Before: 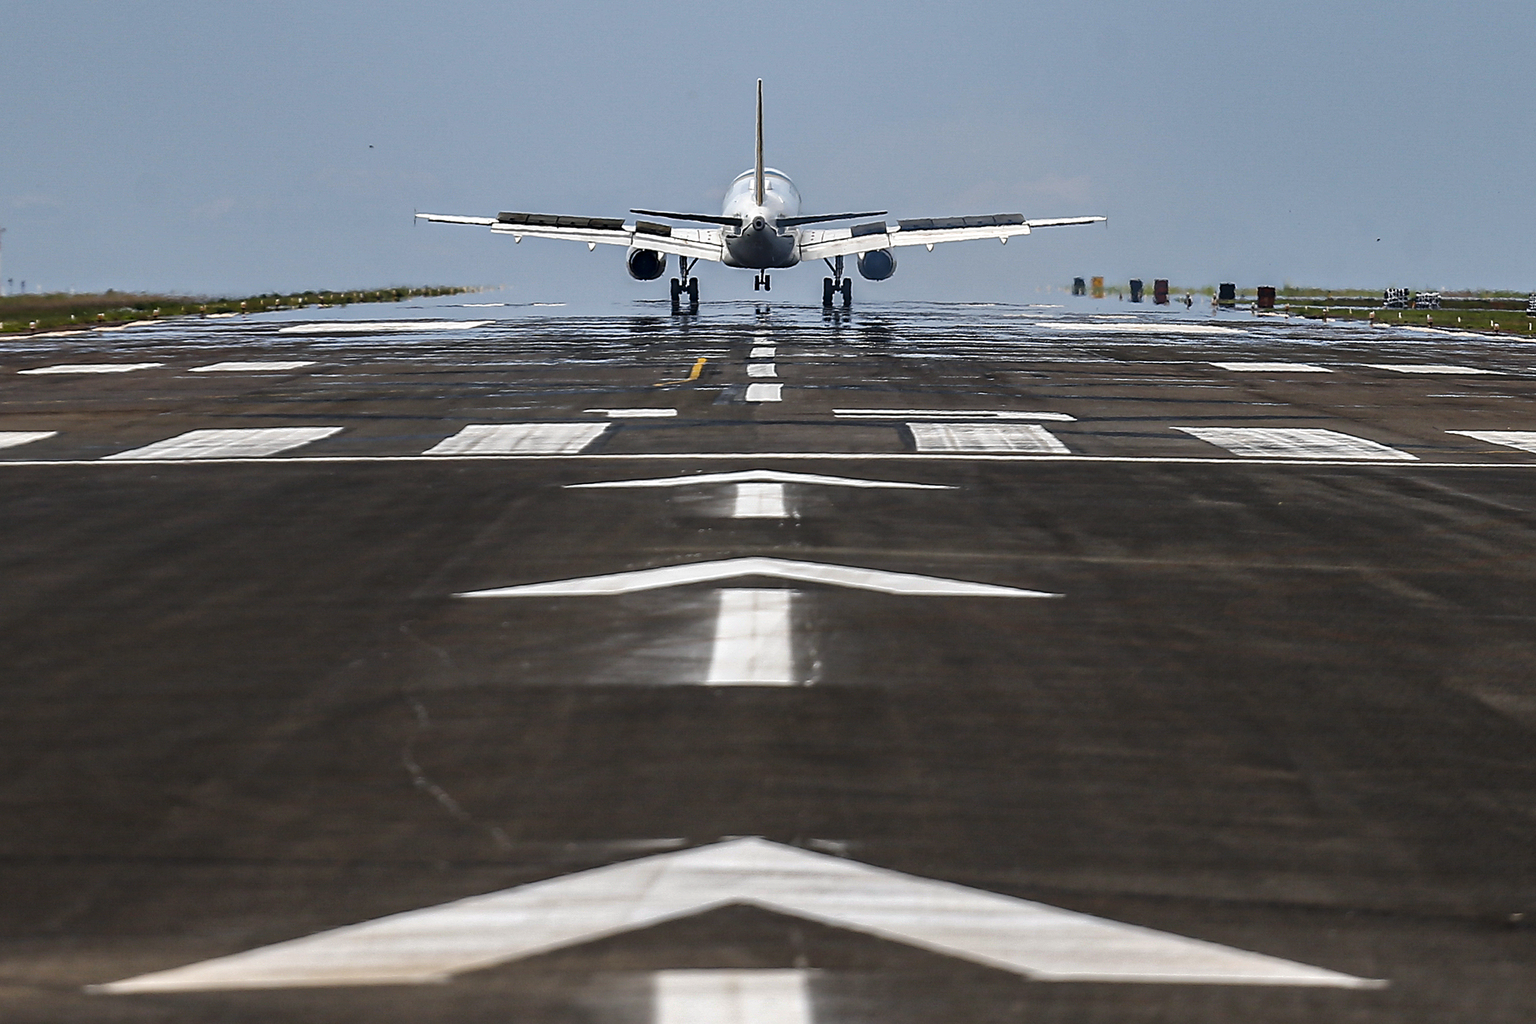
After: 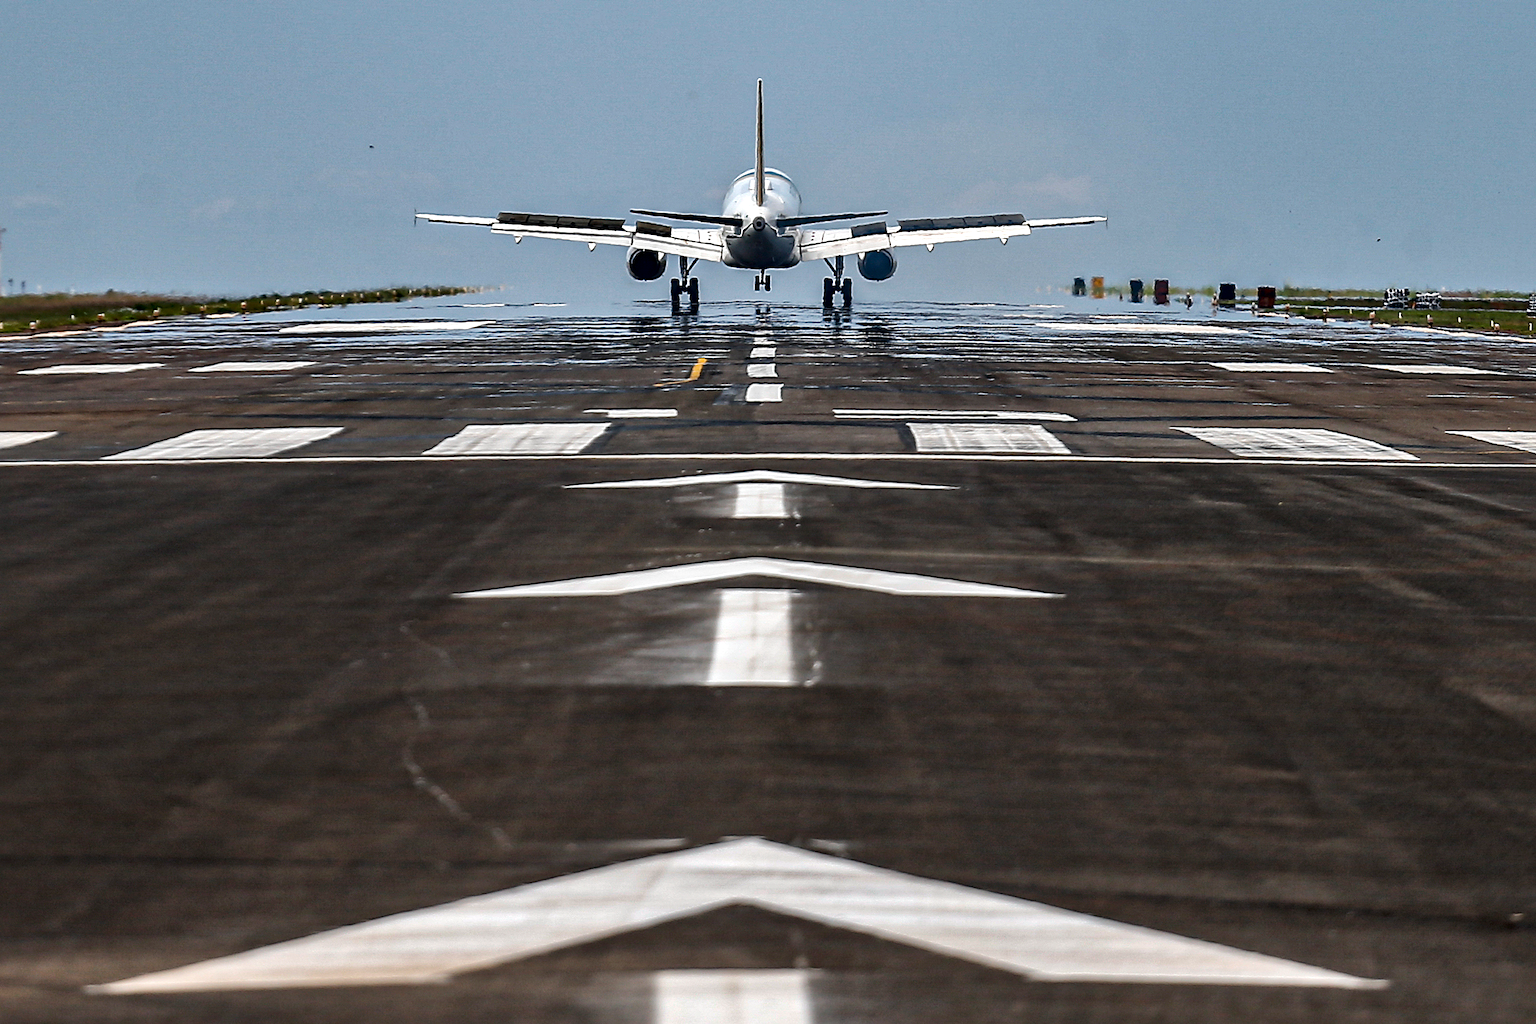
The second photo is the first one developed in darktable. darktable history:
local contrast: mode bilateral grid, contrast 25, coarseness 59, detail 152%, midtone range 0.2
